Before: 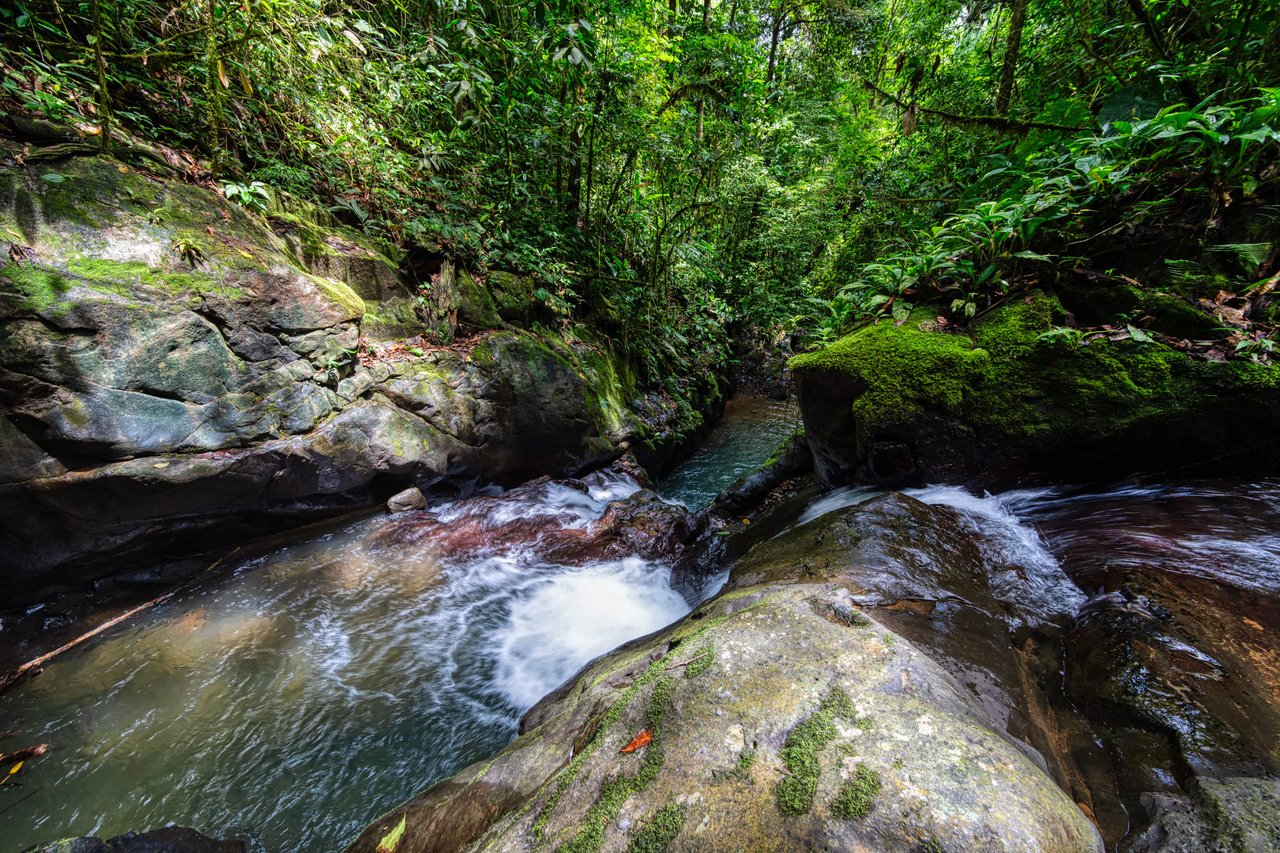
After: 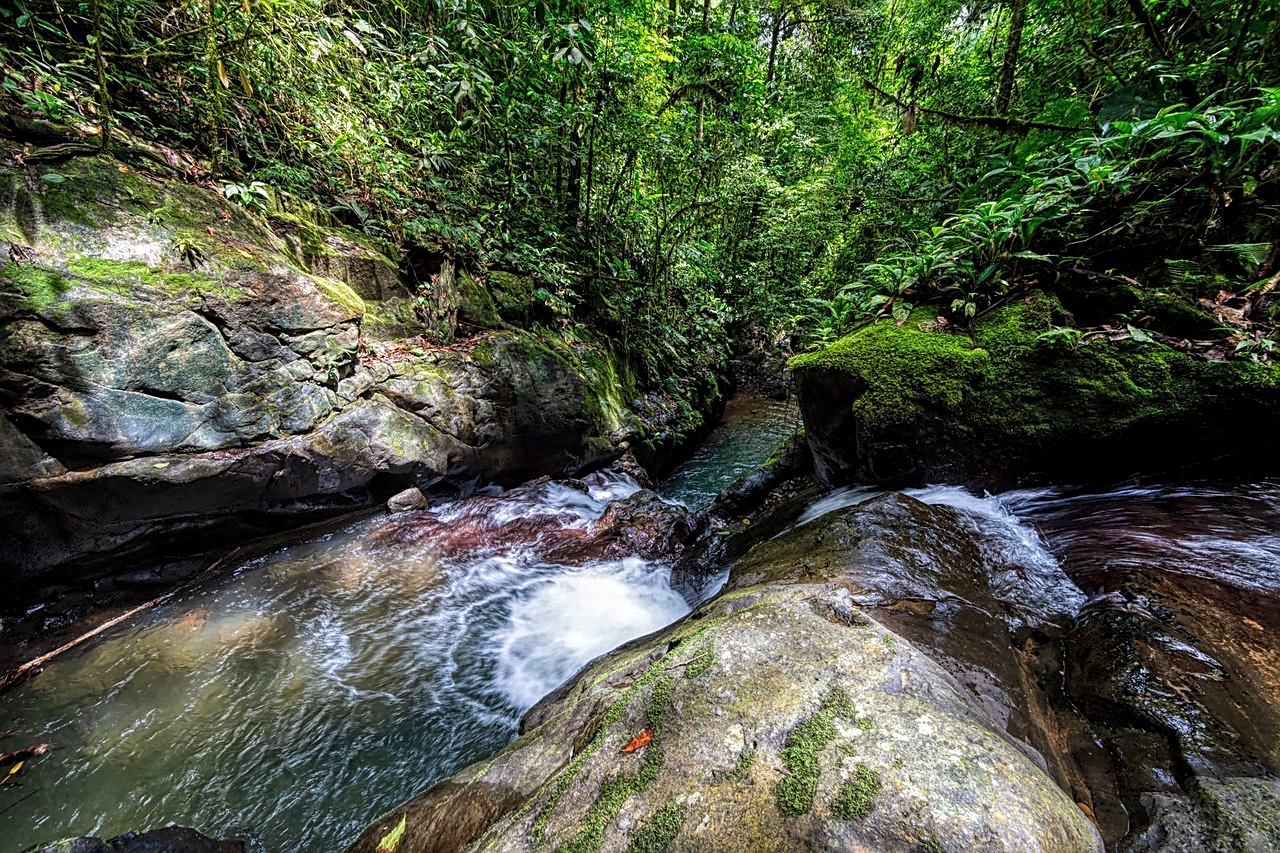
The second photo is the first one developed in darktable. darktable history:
local contrast: highlights 97%, shadows 84%, detail 160%, midtone range 0.2
sharpen: on, module defaults
